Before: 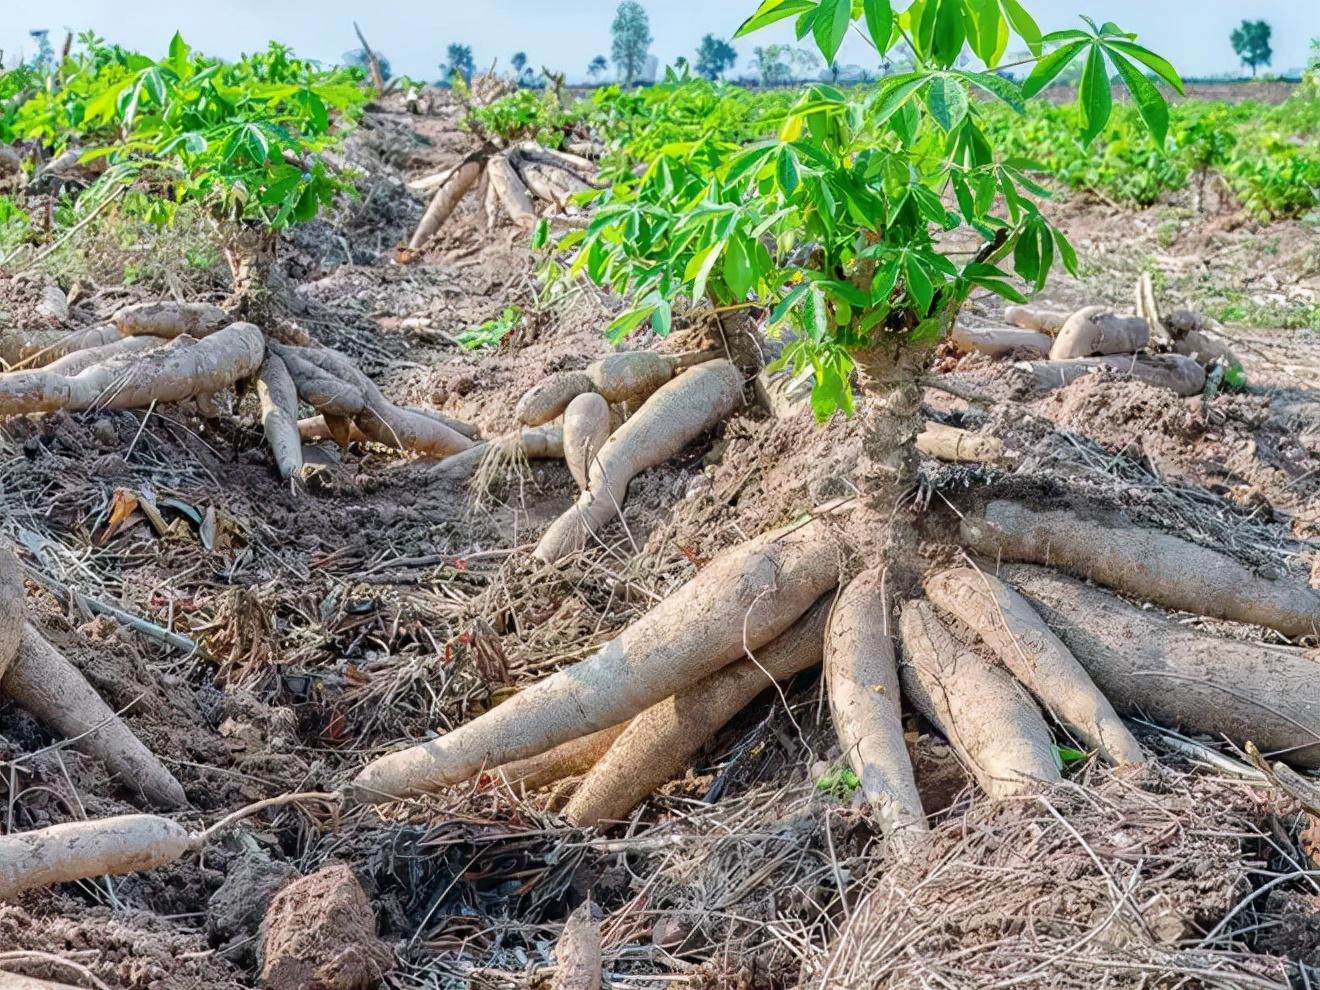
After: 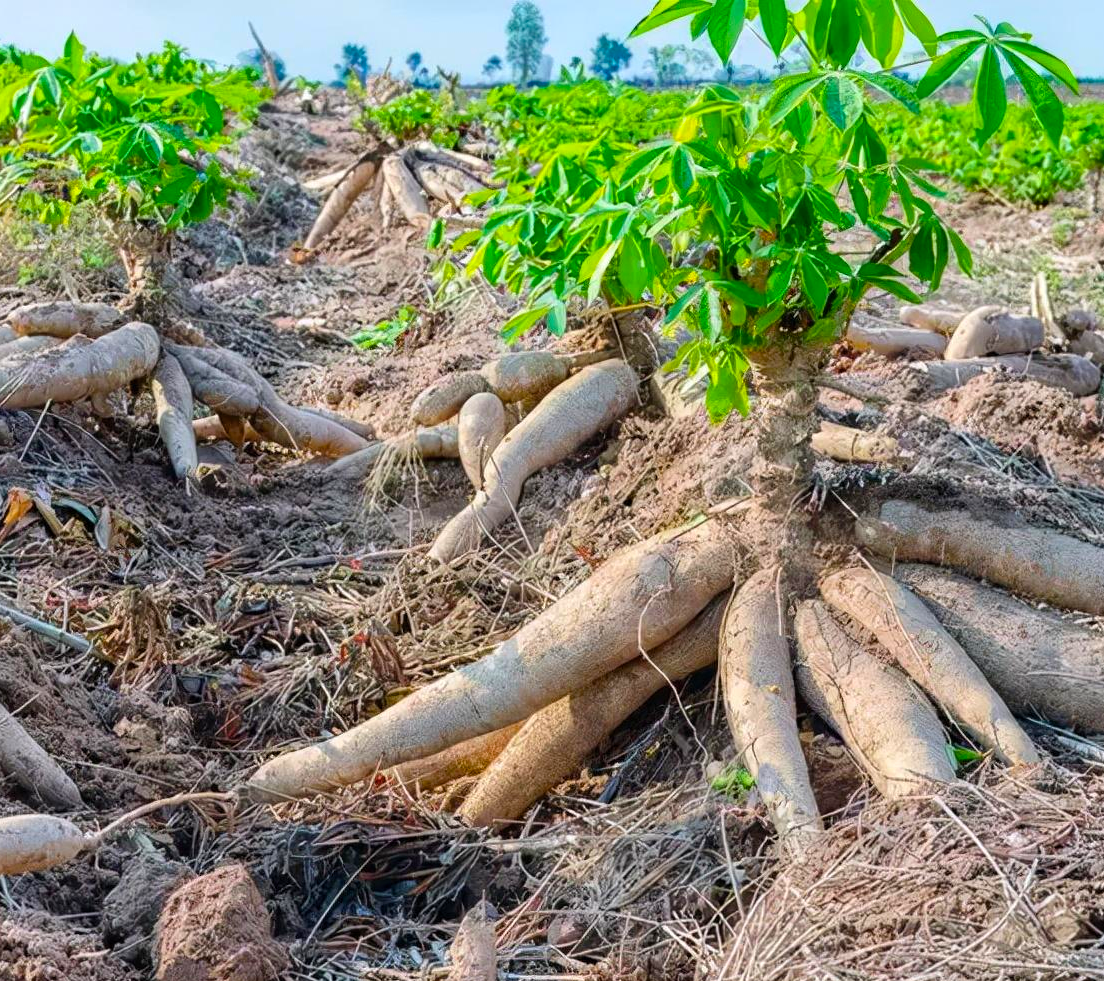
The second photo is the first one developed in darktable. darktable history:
crop: left 8.026%, right 7.374%
tone equalizer: on, module defaults
color balance rgb: perceptual saturation grading › global saturation 25%, global vibrance 20%
